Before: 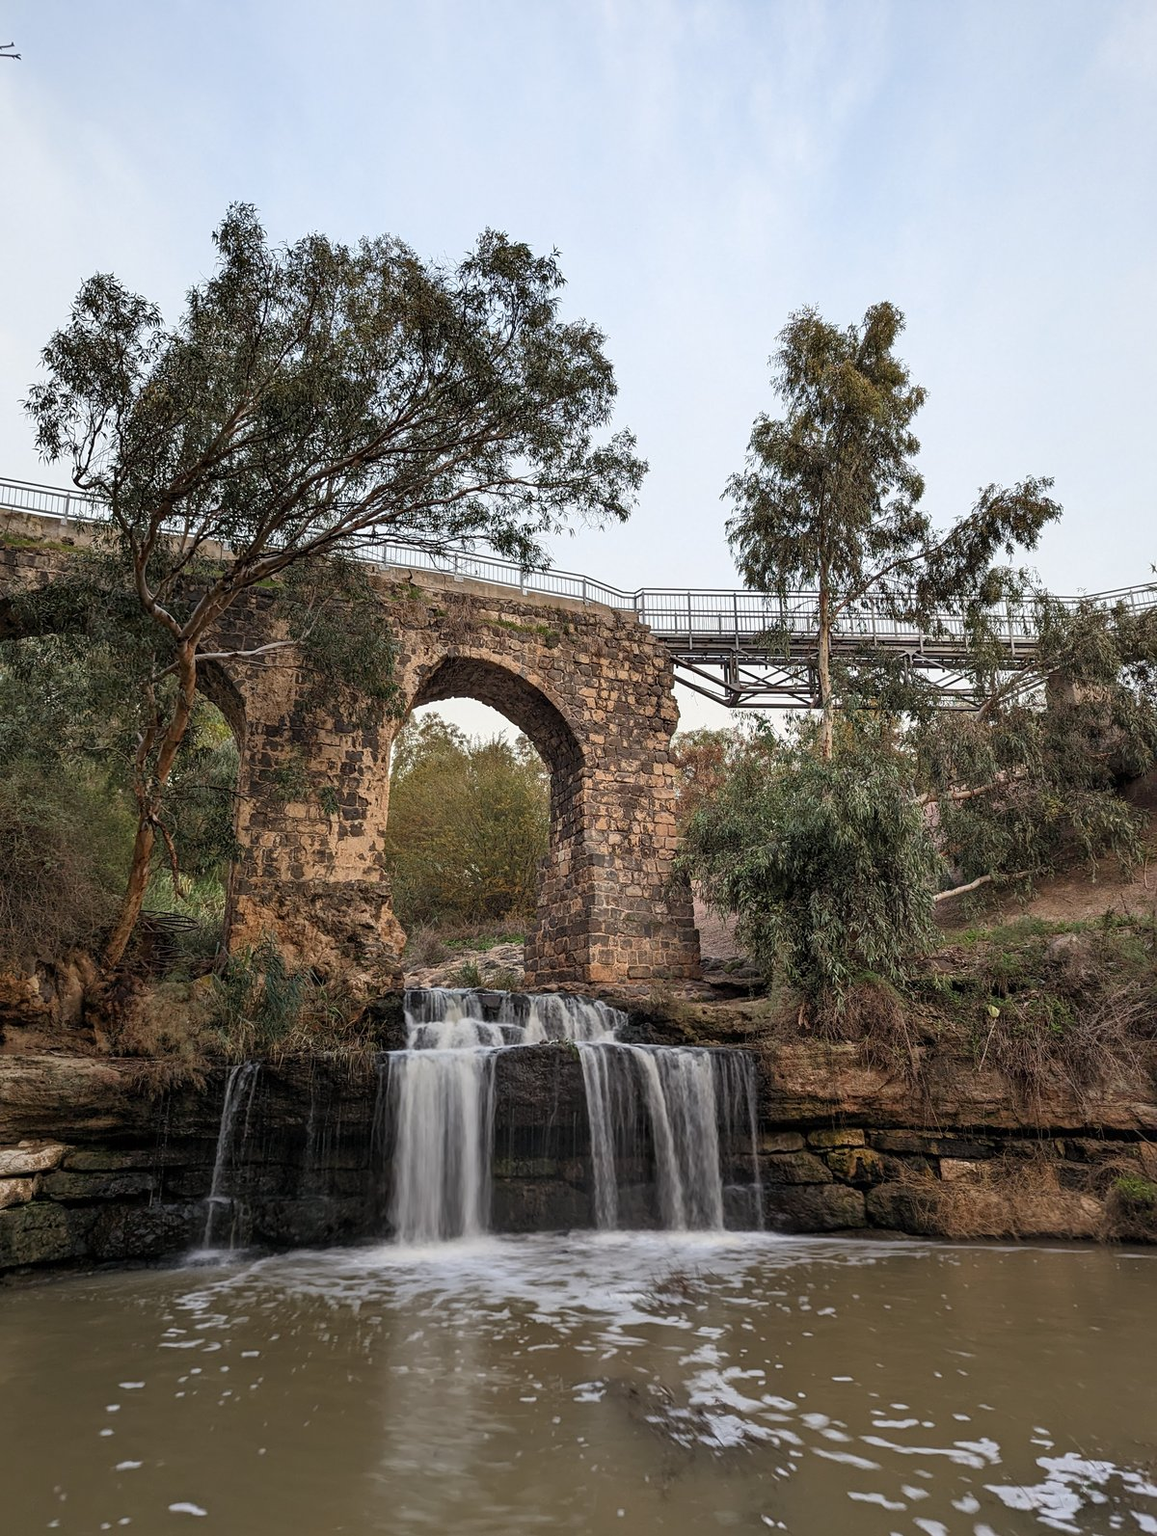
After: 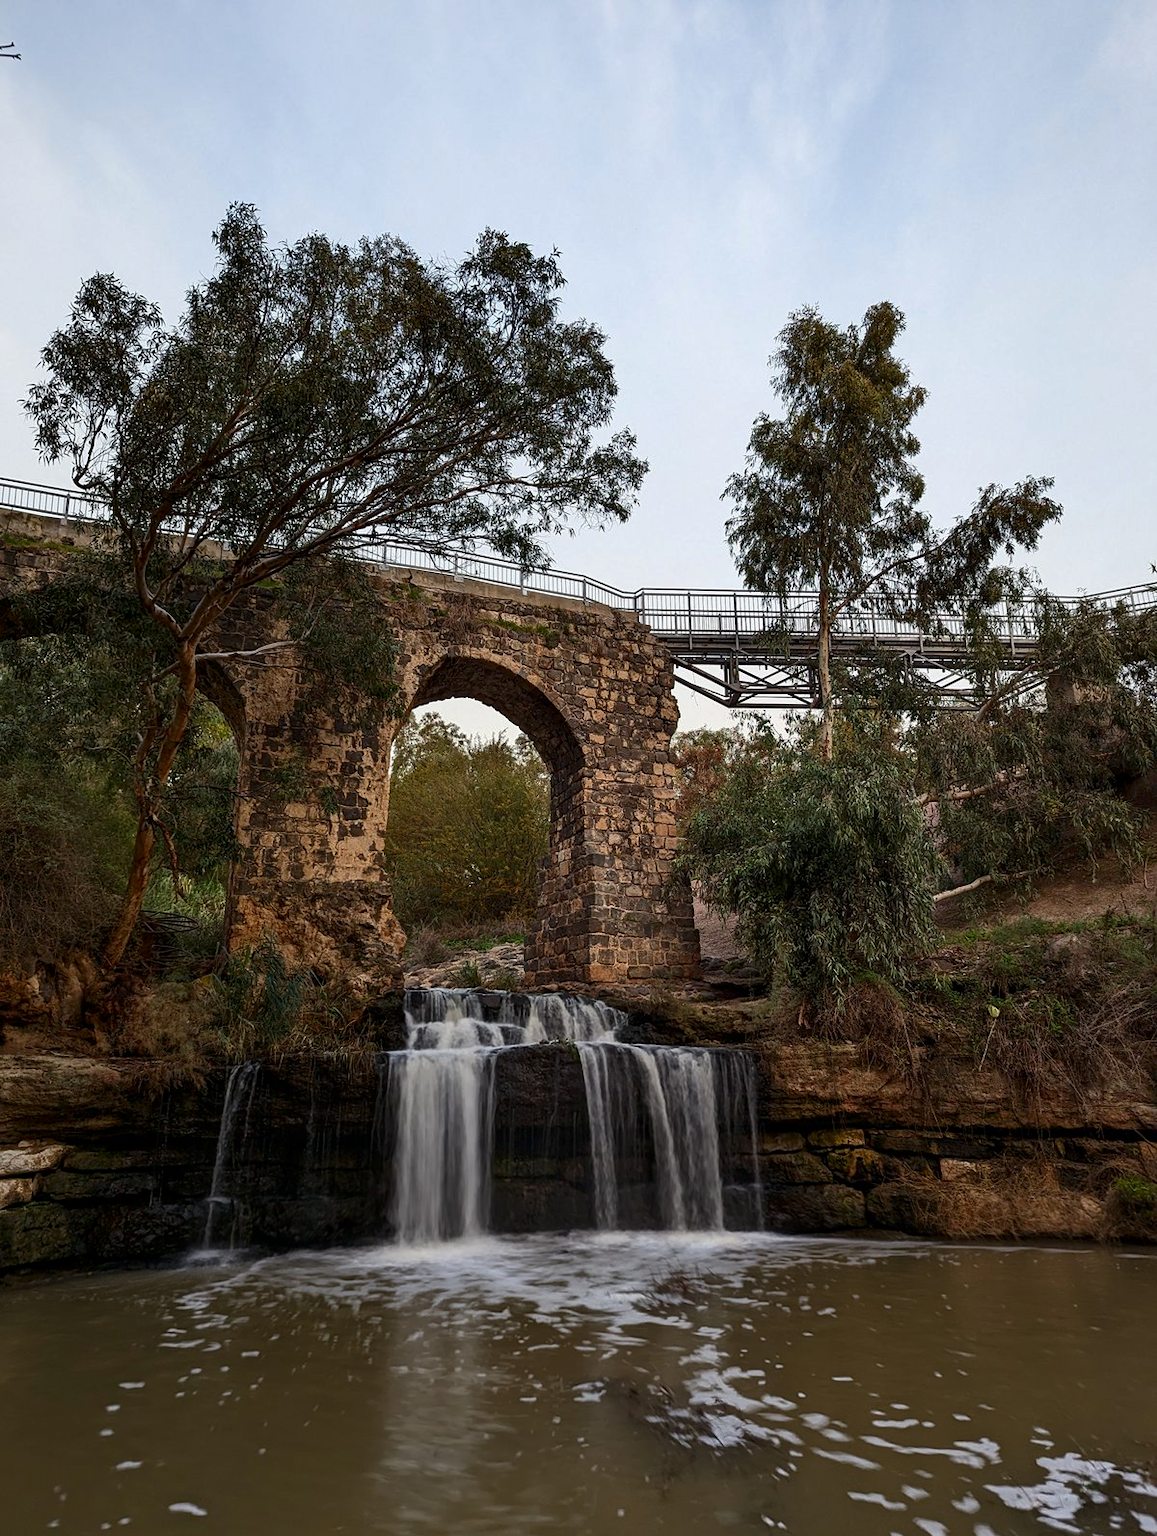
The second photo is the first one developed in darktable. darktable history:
contrast brightness saturation: brightness -0.213, saturation 0.083
